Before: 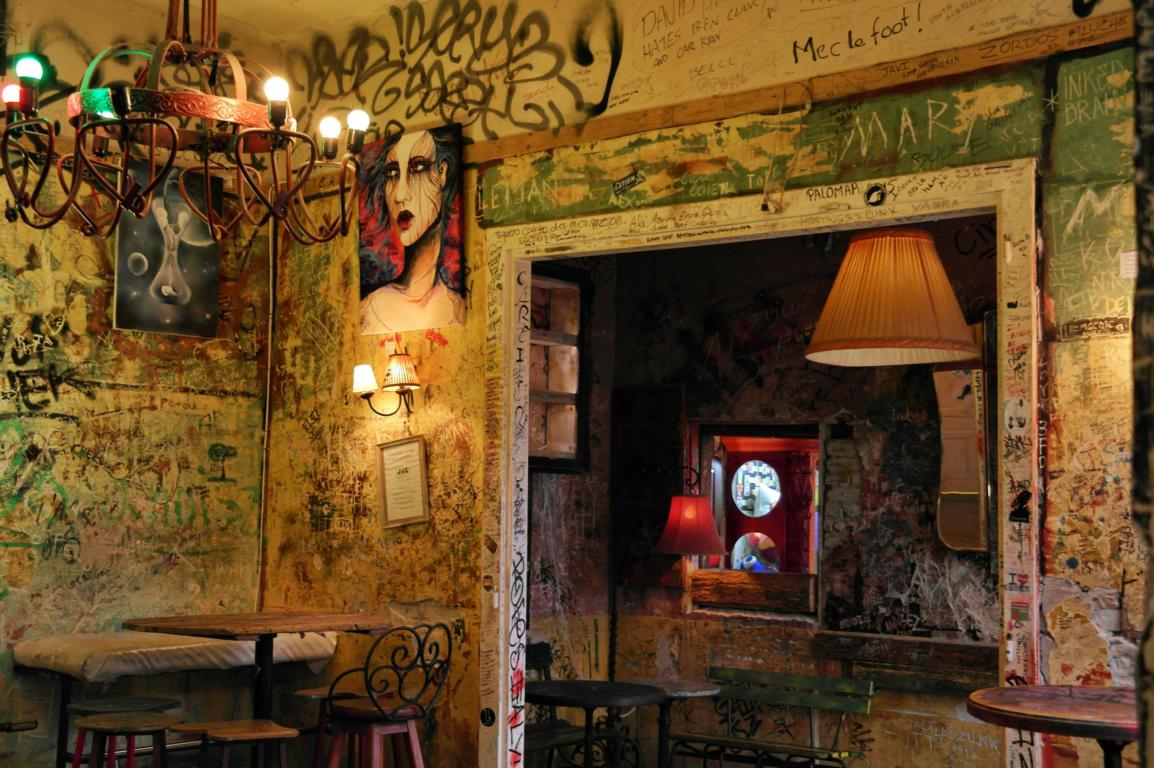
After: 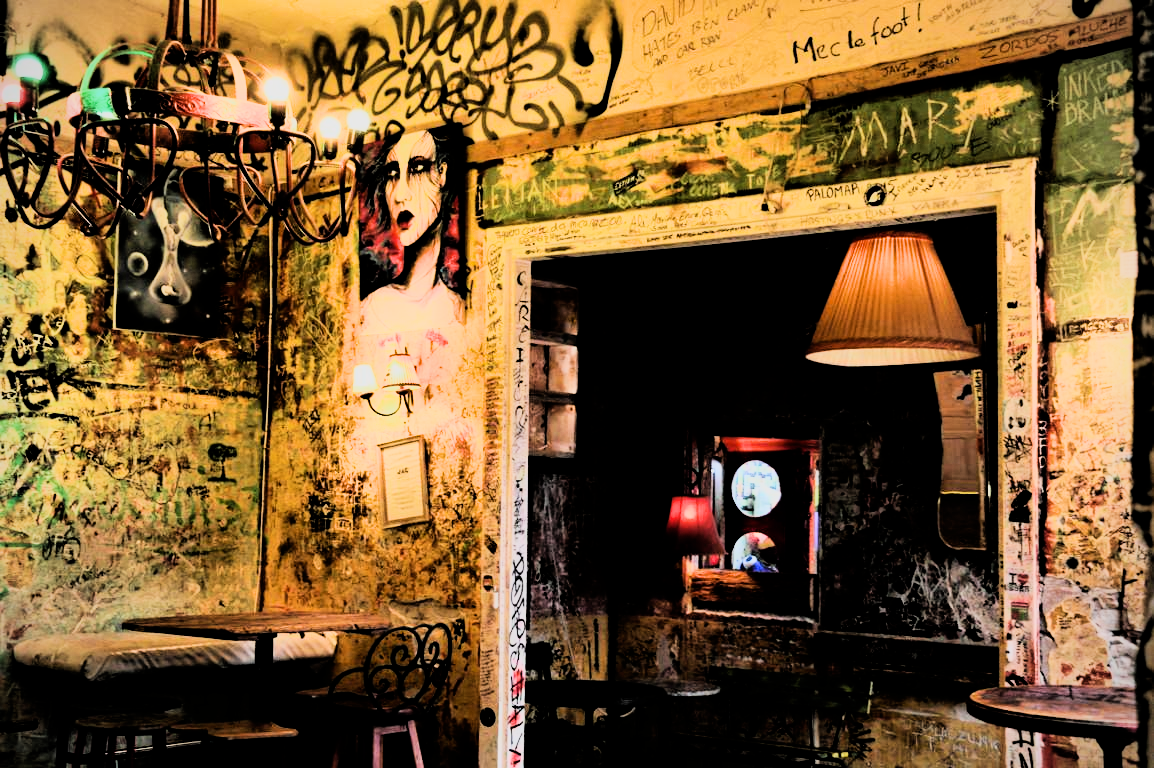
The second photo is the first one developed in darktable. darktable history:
filmic rgb: black relative exposure -5 EV, white relative exposure 3.5 EV, hardness 3.19, contrast 1.2, highlights saturation mix -50%
vignetting: fall-off start 91.19%
rgb curve: curves: ch0 [(0, 0) (0.21, 0.15) (0.24, 0.21) (0.5, 0.75) (0.75, 0.96) (0.89, 0.99) (1, 1)]; ch1 [(0, 0.02) (0.21, 0.13) (0.25, 0.2) (0.5, 0.67) (0.75, 0.9) (0.89, 0.97) (1, 1)]; ch2 [(0, 0.02) (0.21, 0.13) (0.25, 0.2) (0.5, 0.67) (0.75, 0.9) (0.89, 0.97) (1, 1)], compensate middle gray true
